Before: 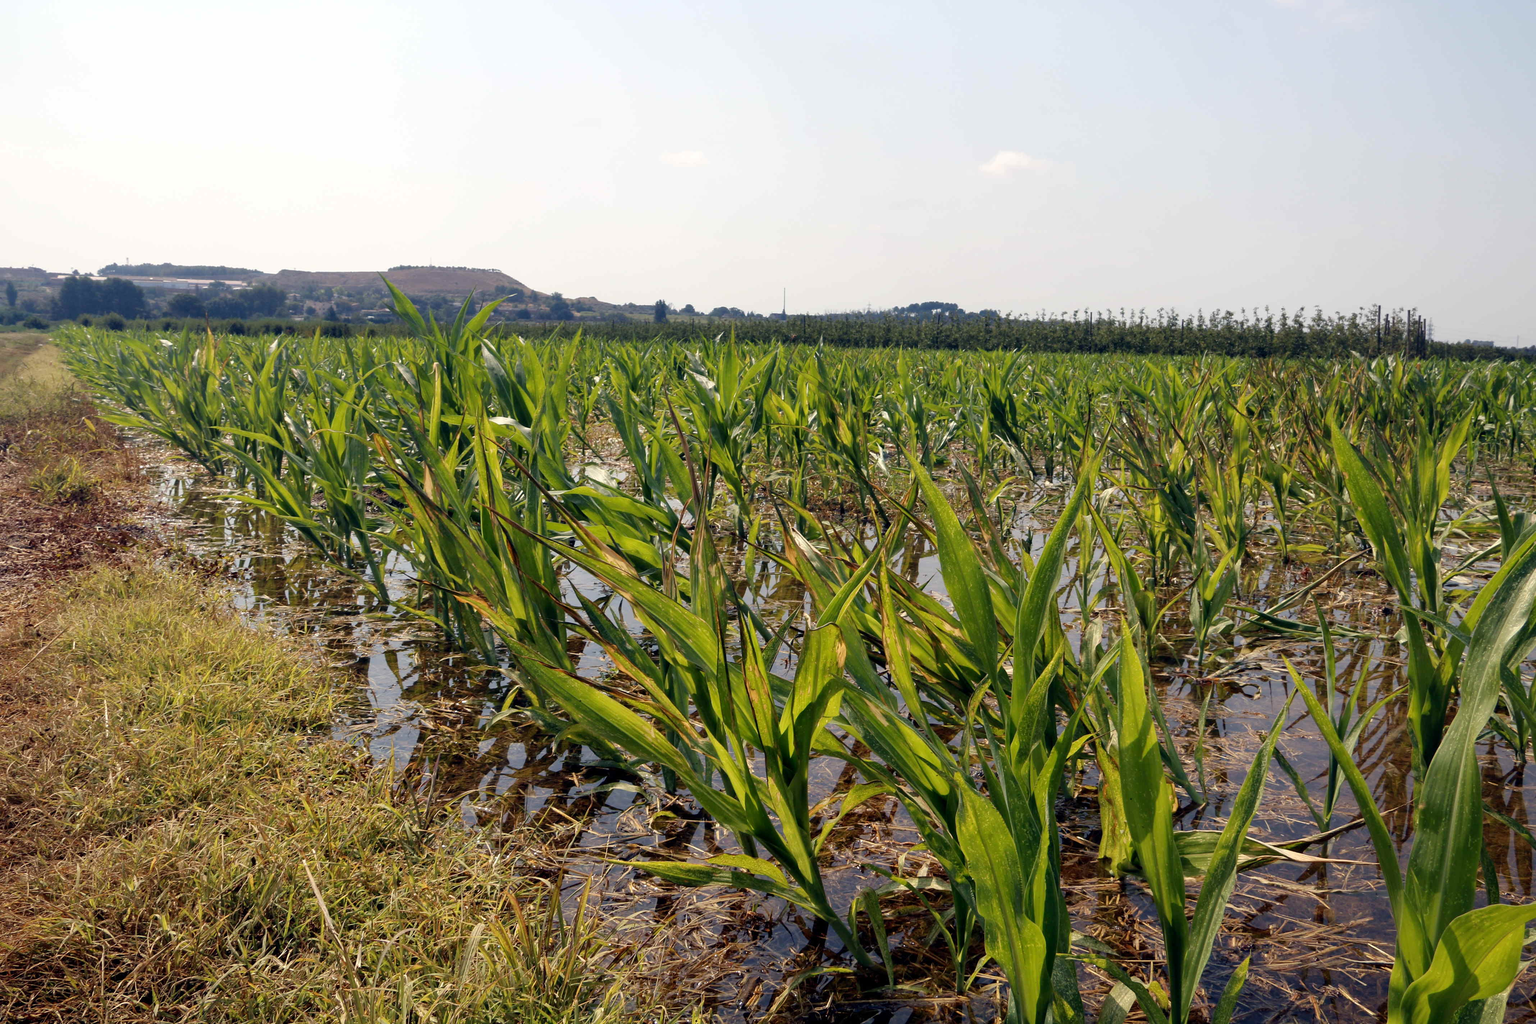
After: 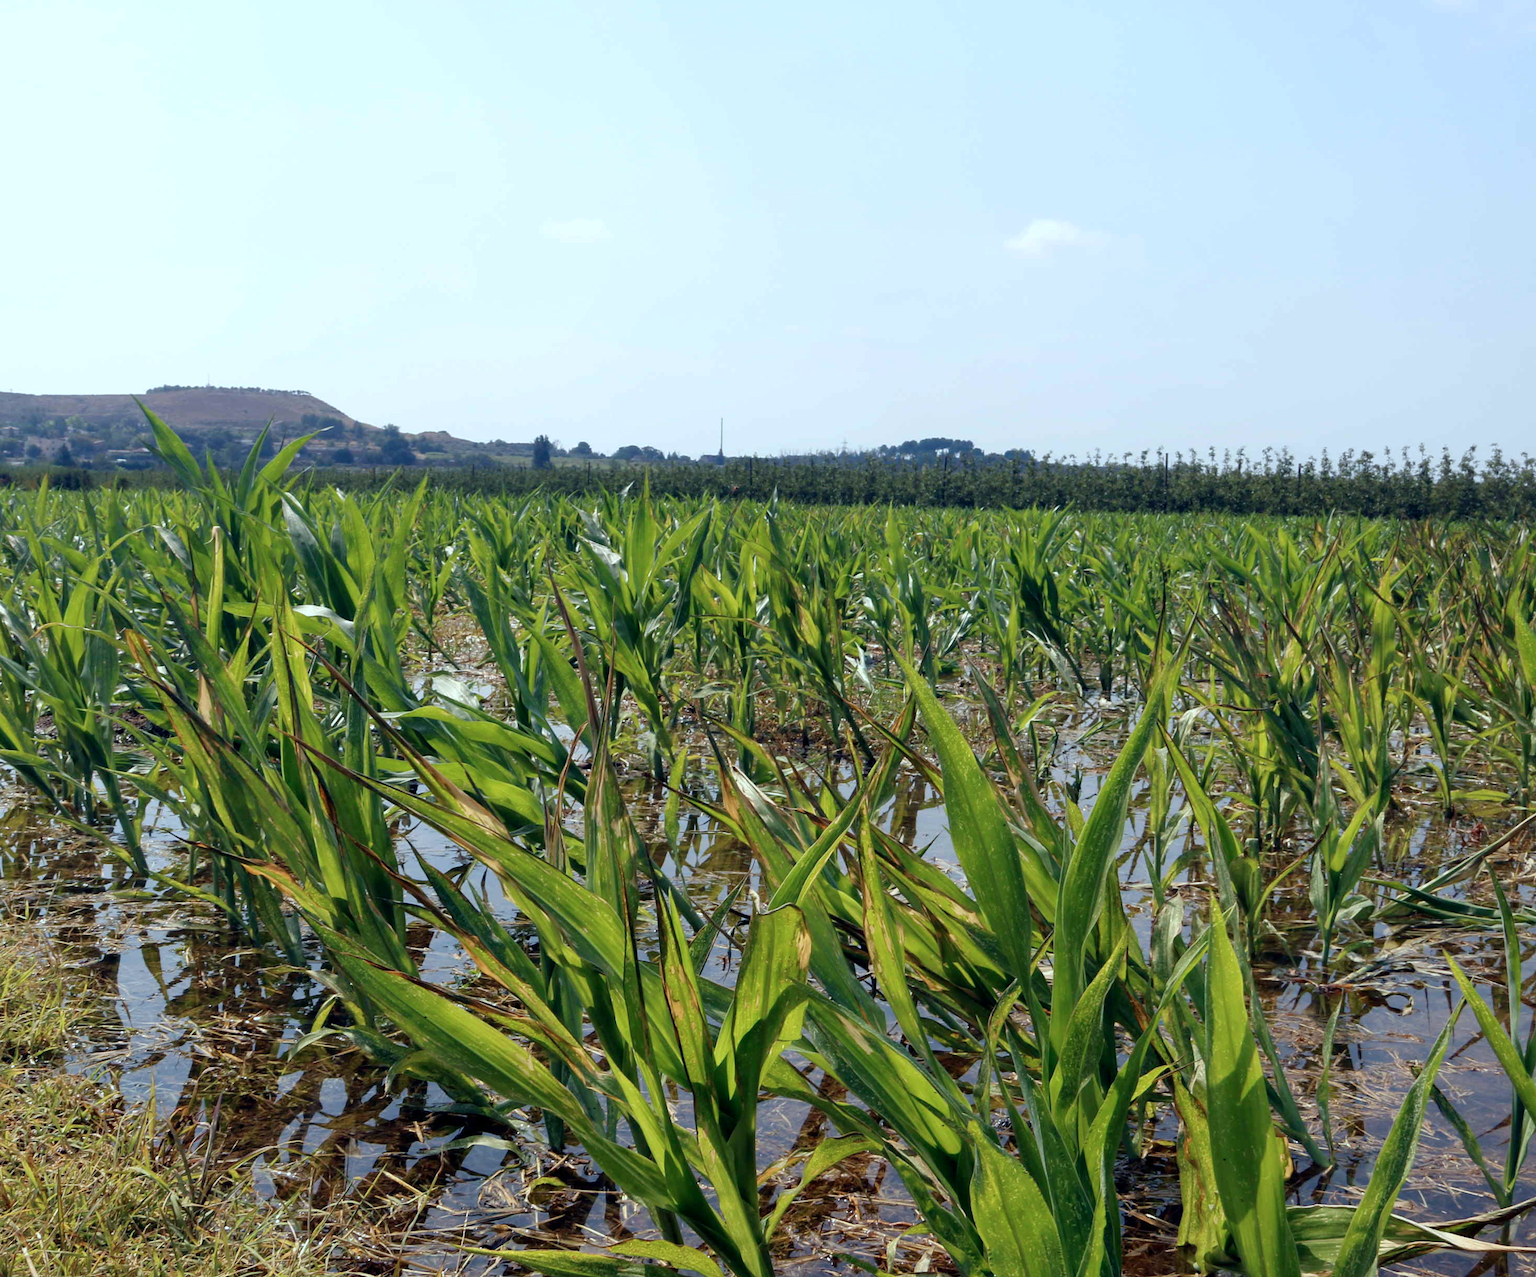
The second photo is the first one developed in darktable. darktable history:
color calibration: illuminant Planckian (black body), x 0.376, y 0.373, temperature 4126.01 K
crop: left 18.721%, right 12.35%, bottom 14.011%
